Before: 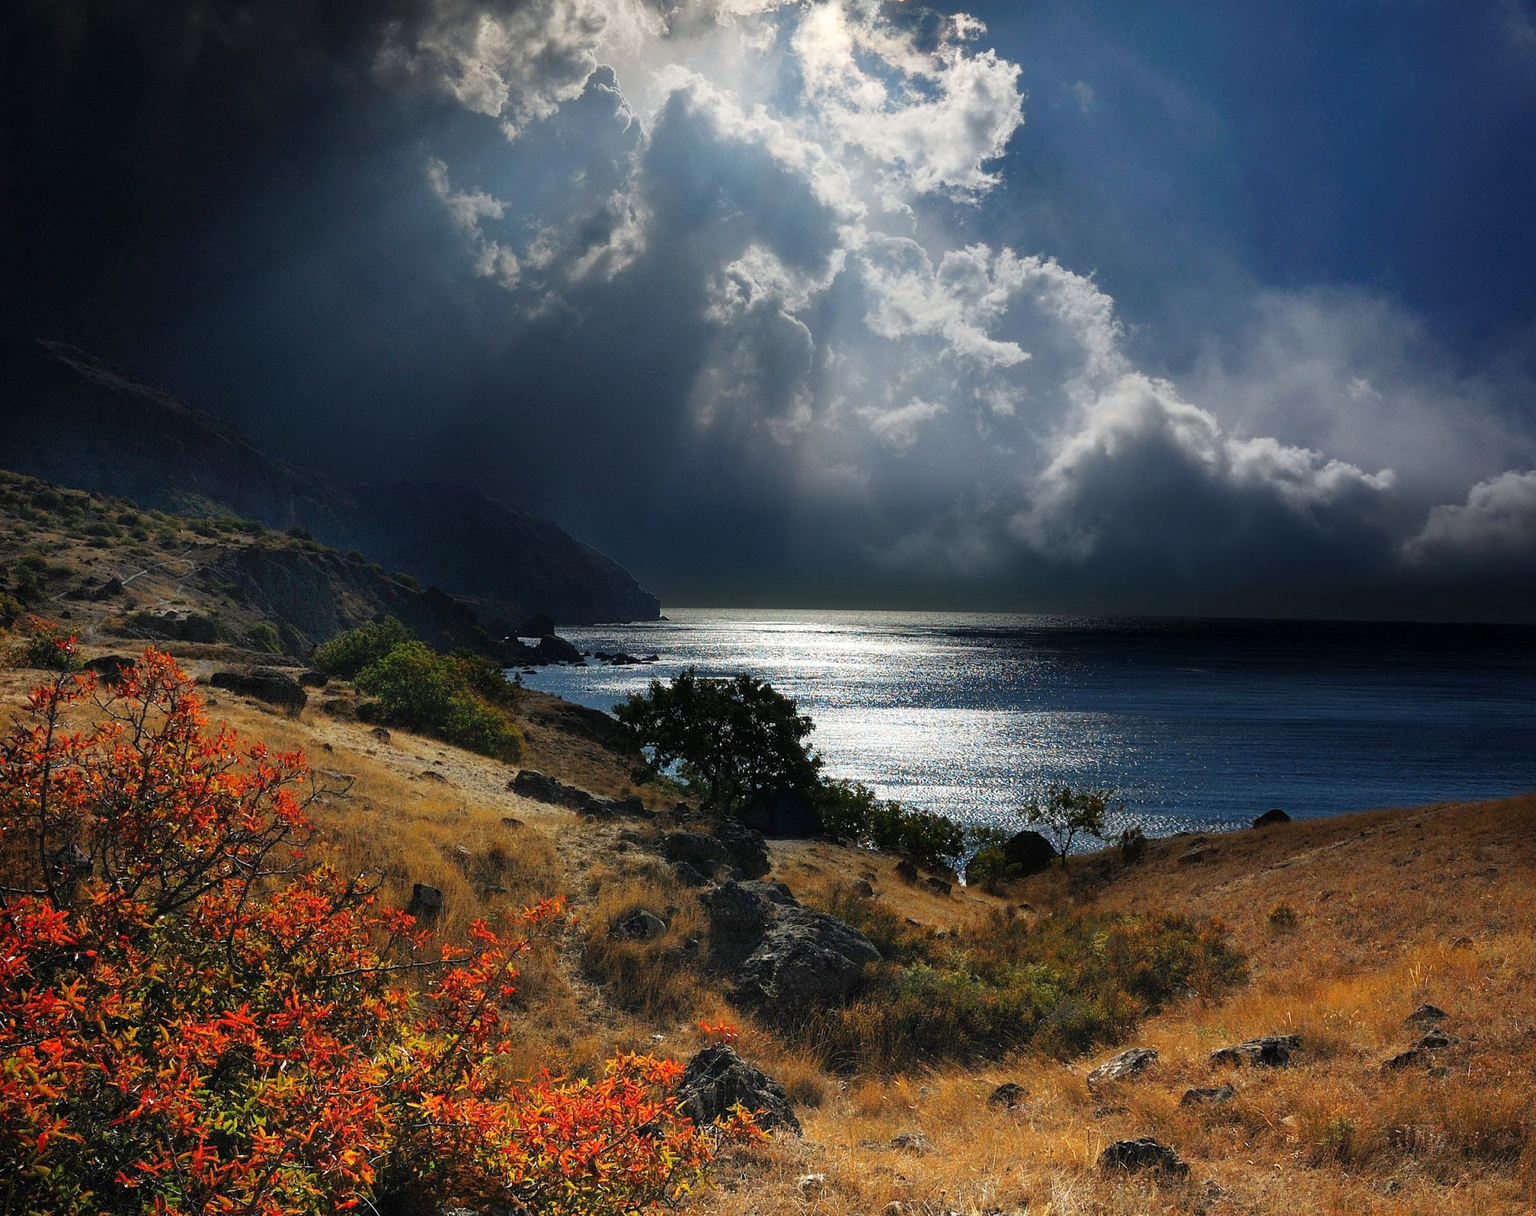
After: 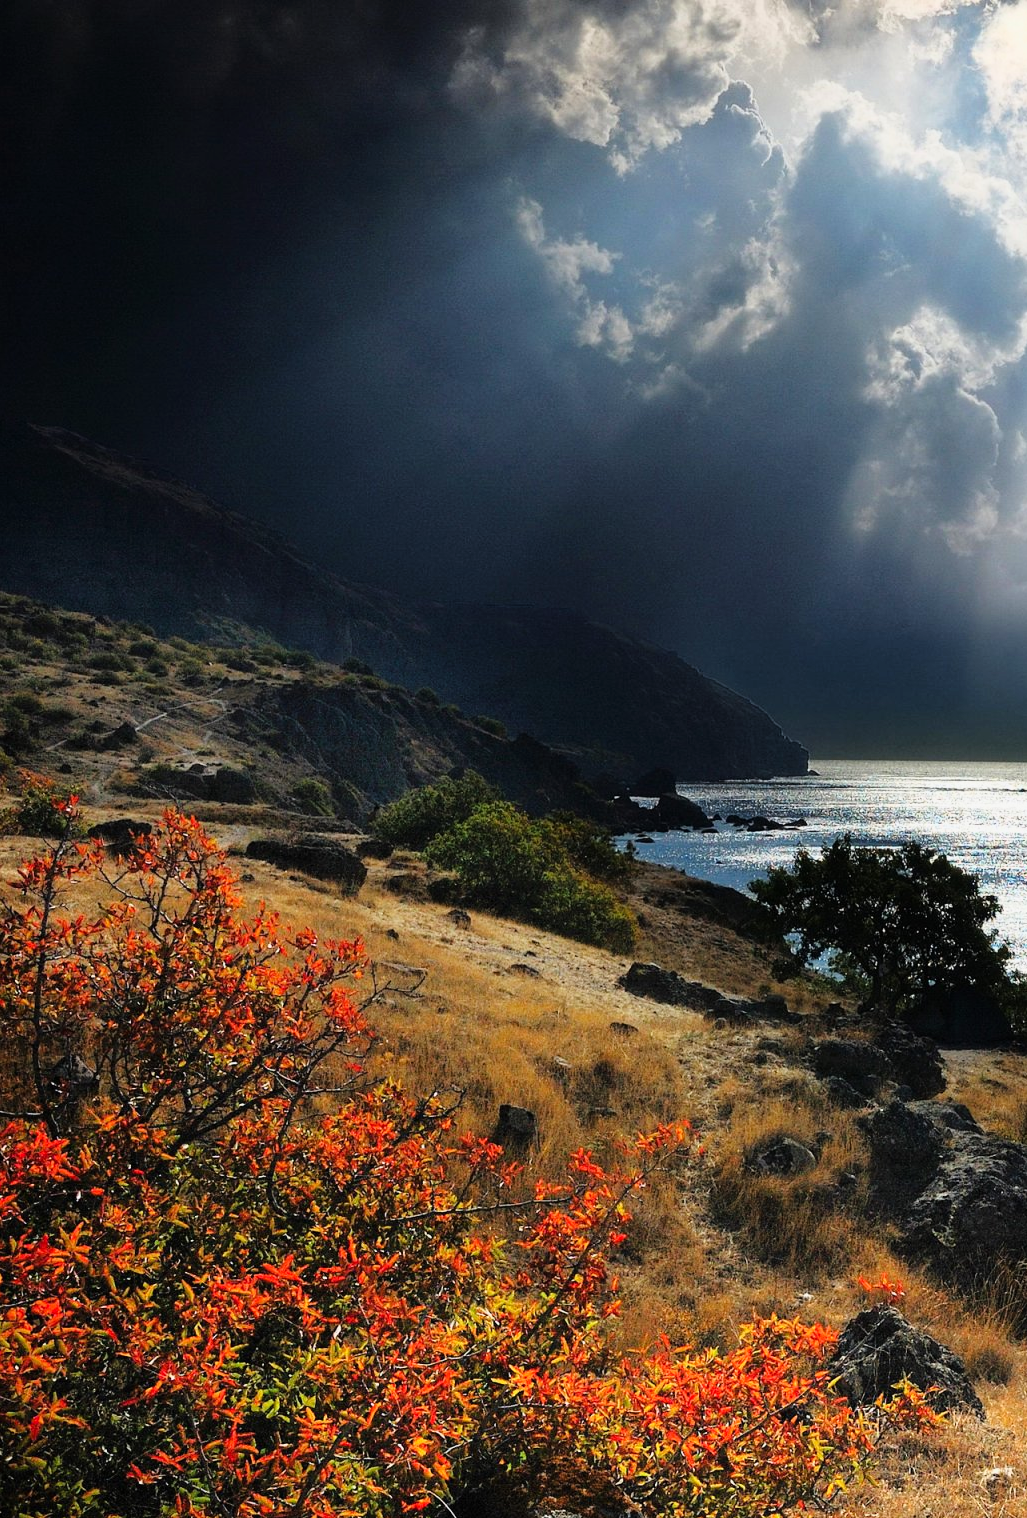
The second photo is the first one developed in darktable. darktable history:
tone curve: curves: ch0 [(0, 0) (0.091, 0.077) (0.389, 0.458) (0.745, 0.82) (0.844, 0.908) (0.909, 0.942) (1, 0.973)]; ch1 [(0, 0) (0.437, 0.404) (0.5, 0.5) (0.529, 0.556) (0.58, 0.603) (0.616, 0.649) (1, 1)]; ch2 [(0, 0) (0.442, 0.415) (0.5, 0.5) (0.535, 0.557) (0.585, 0.62) (1, 1)], color space Lab, linked channels, preserve colors none
crop: left 0.906%, right 45.588%, bottom 0.091%
